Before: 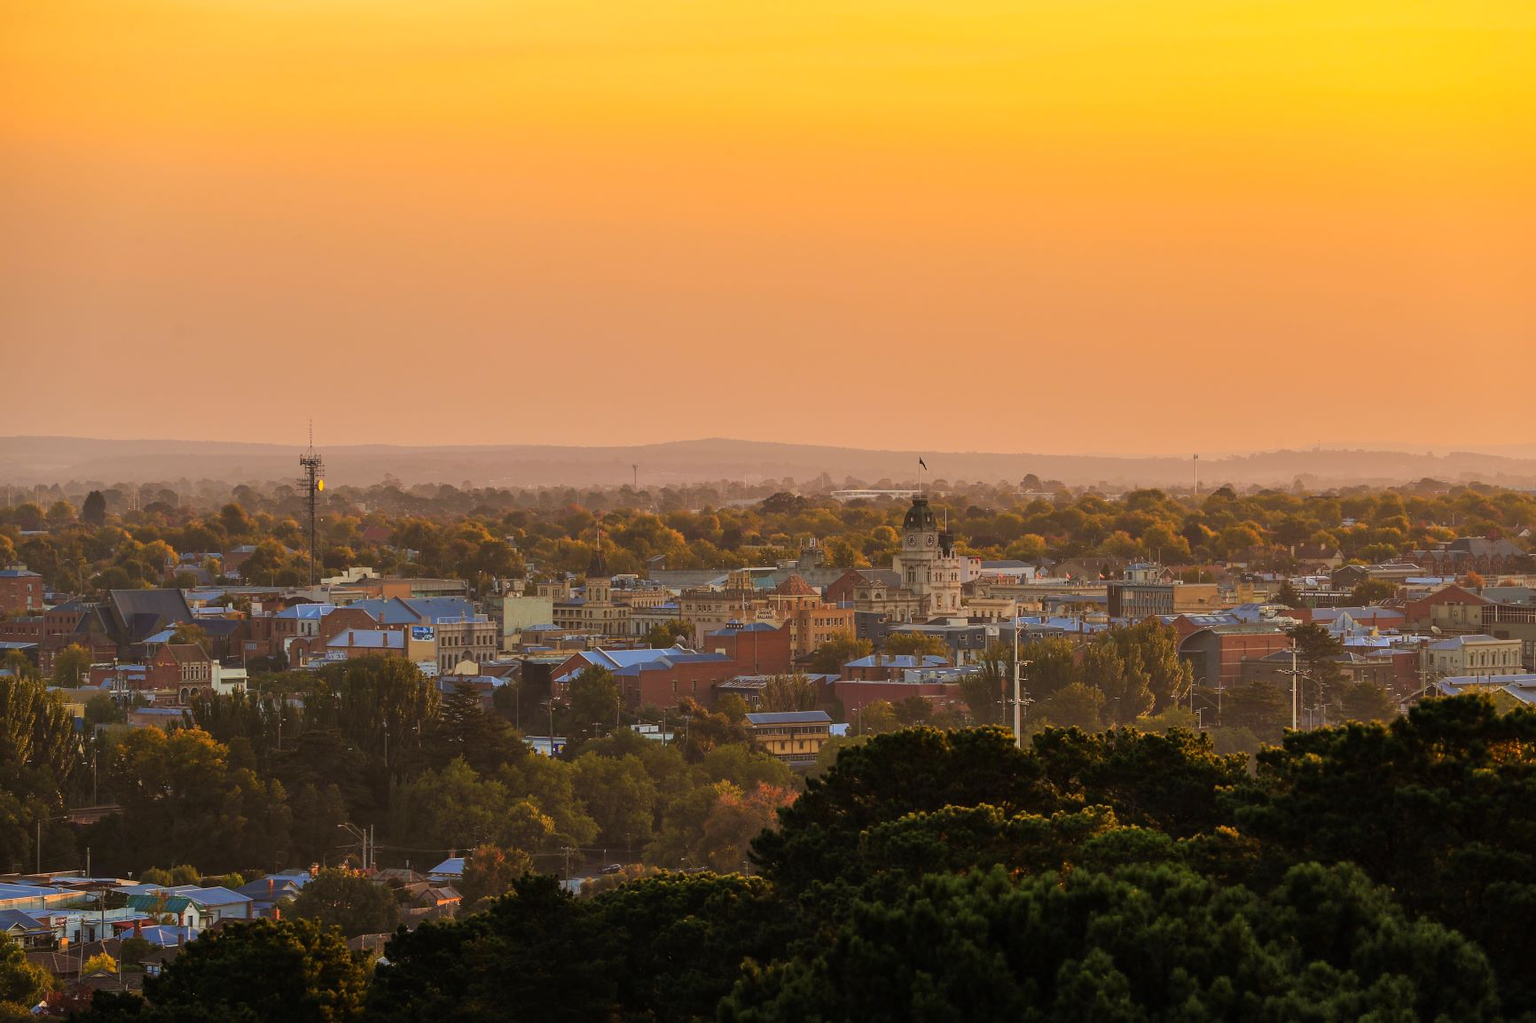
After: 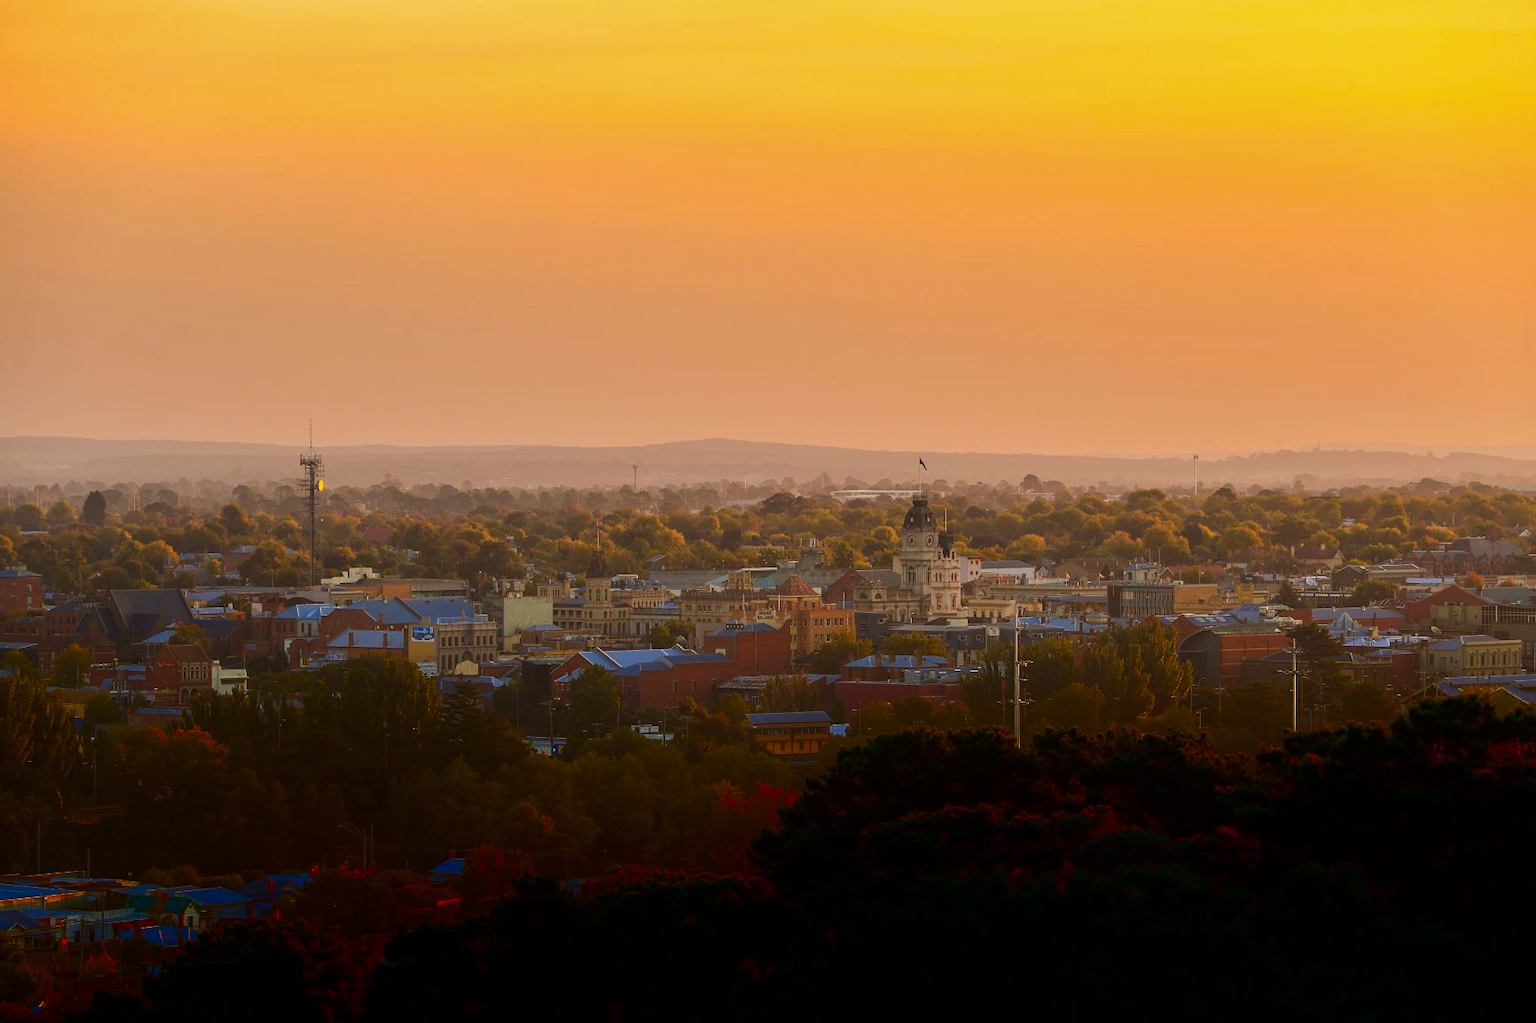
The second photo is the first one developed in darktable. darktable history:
shadows and highlights: shadows -88.03, highlights -35.45, shadows color adjustment 99.15%, highlights color adjustment 0%, soften with gaussian
white balance: emerald 1
